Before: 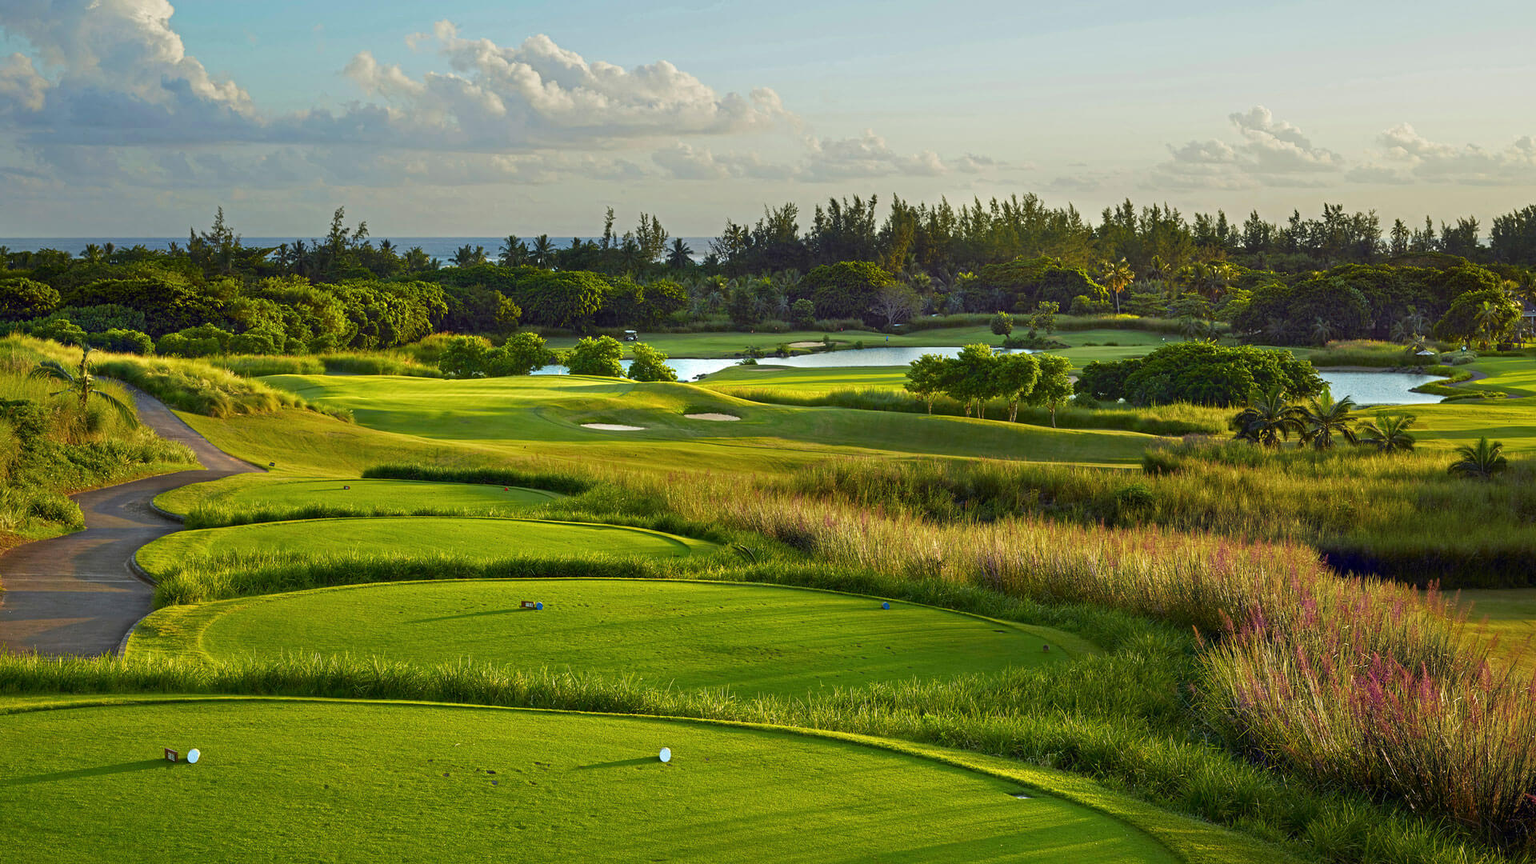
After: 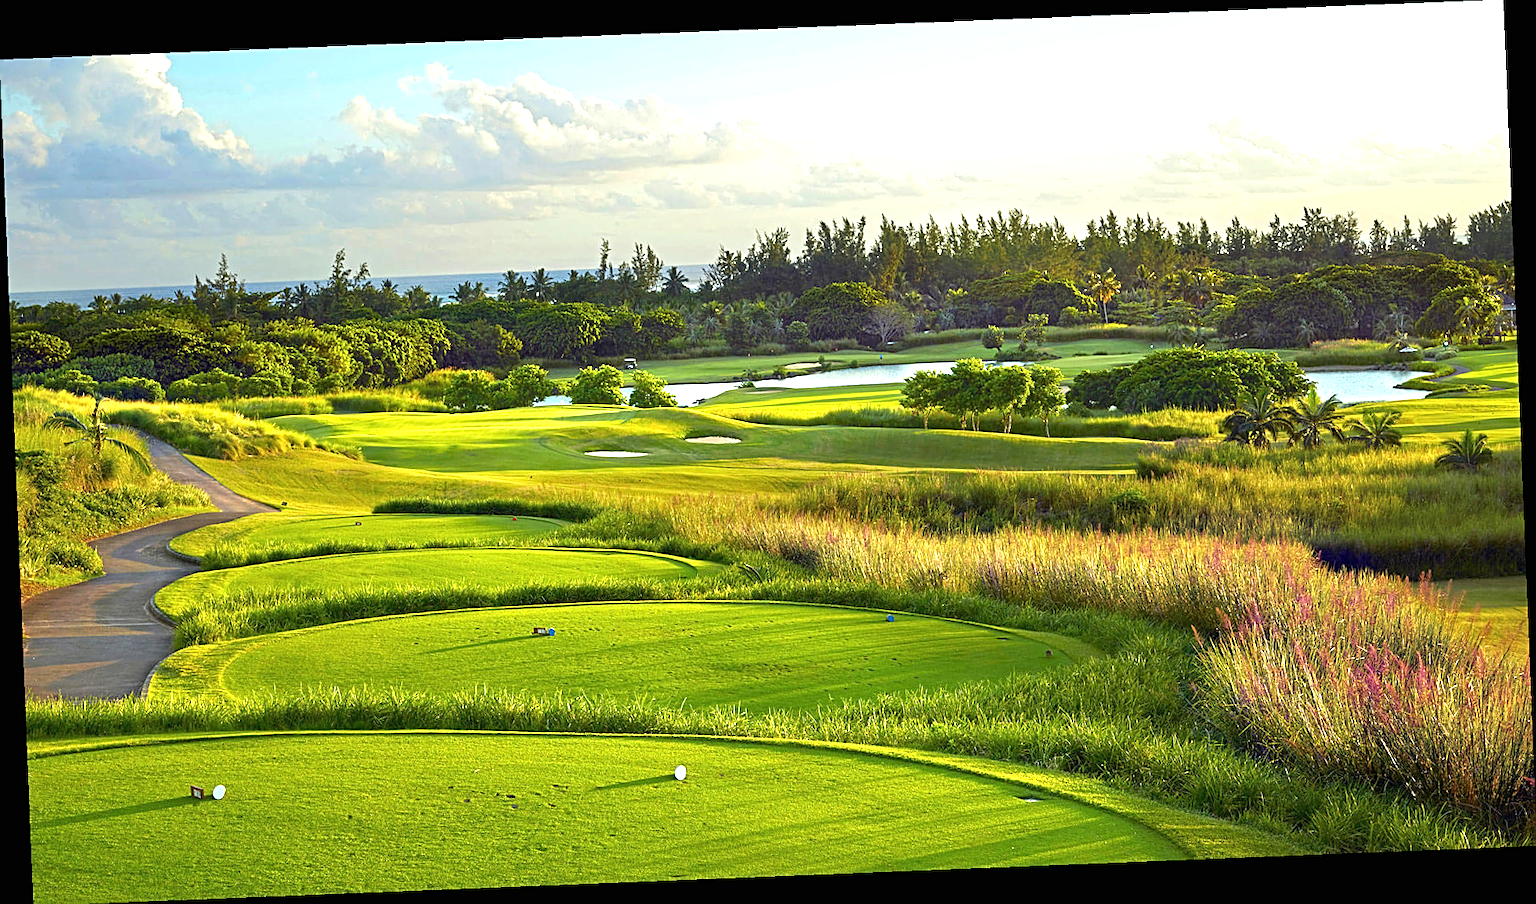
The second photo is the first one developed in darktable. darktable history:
exposure: black level correction 0, exposure 1 EV, compensate exposure bias true, compensate highlight preservation false
rotate and perspective: rotation -2.29°, automatic cropping off
sharpen: on, module defaults
